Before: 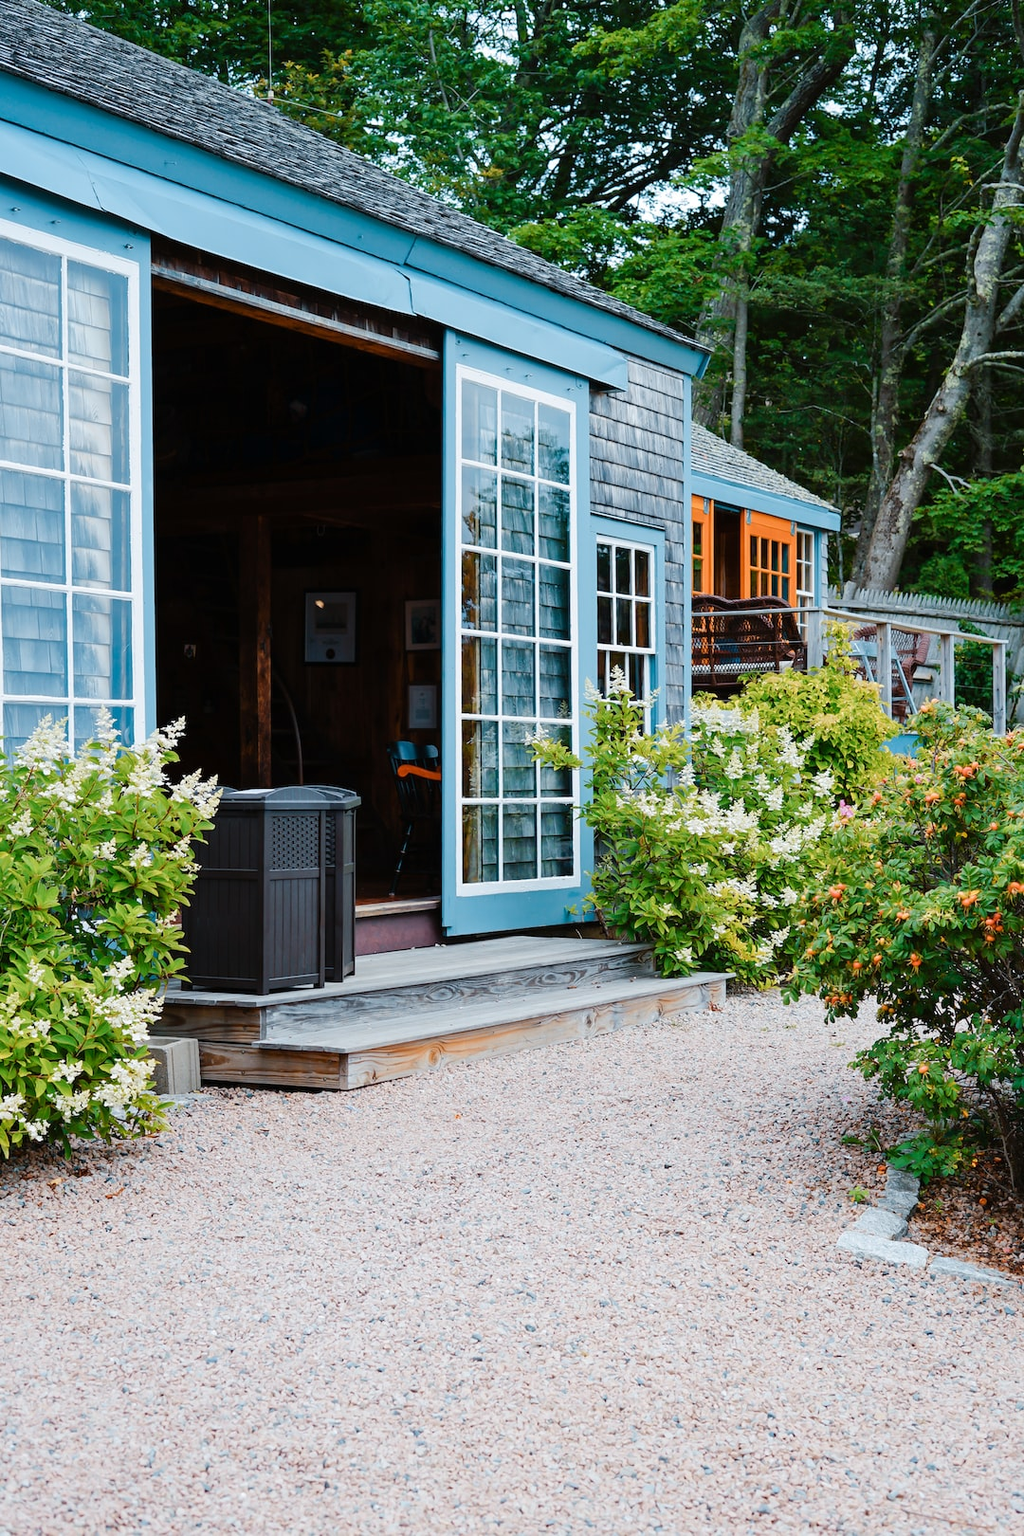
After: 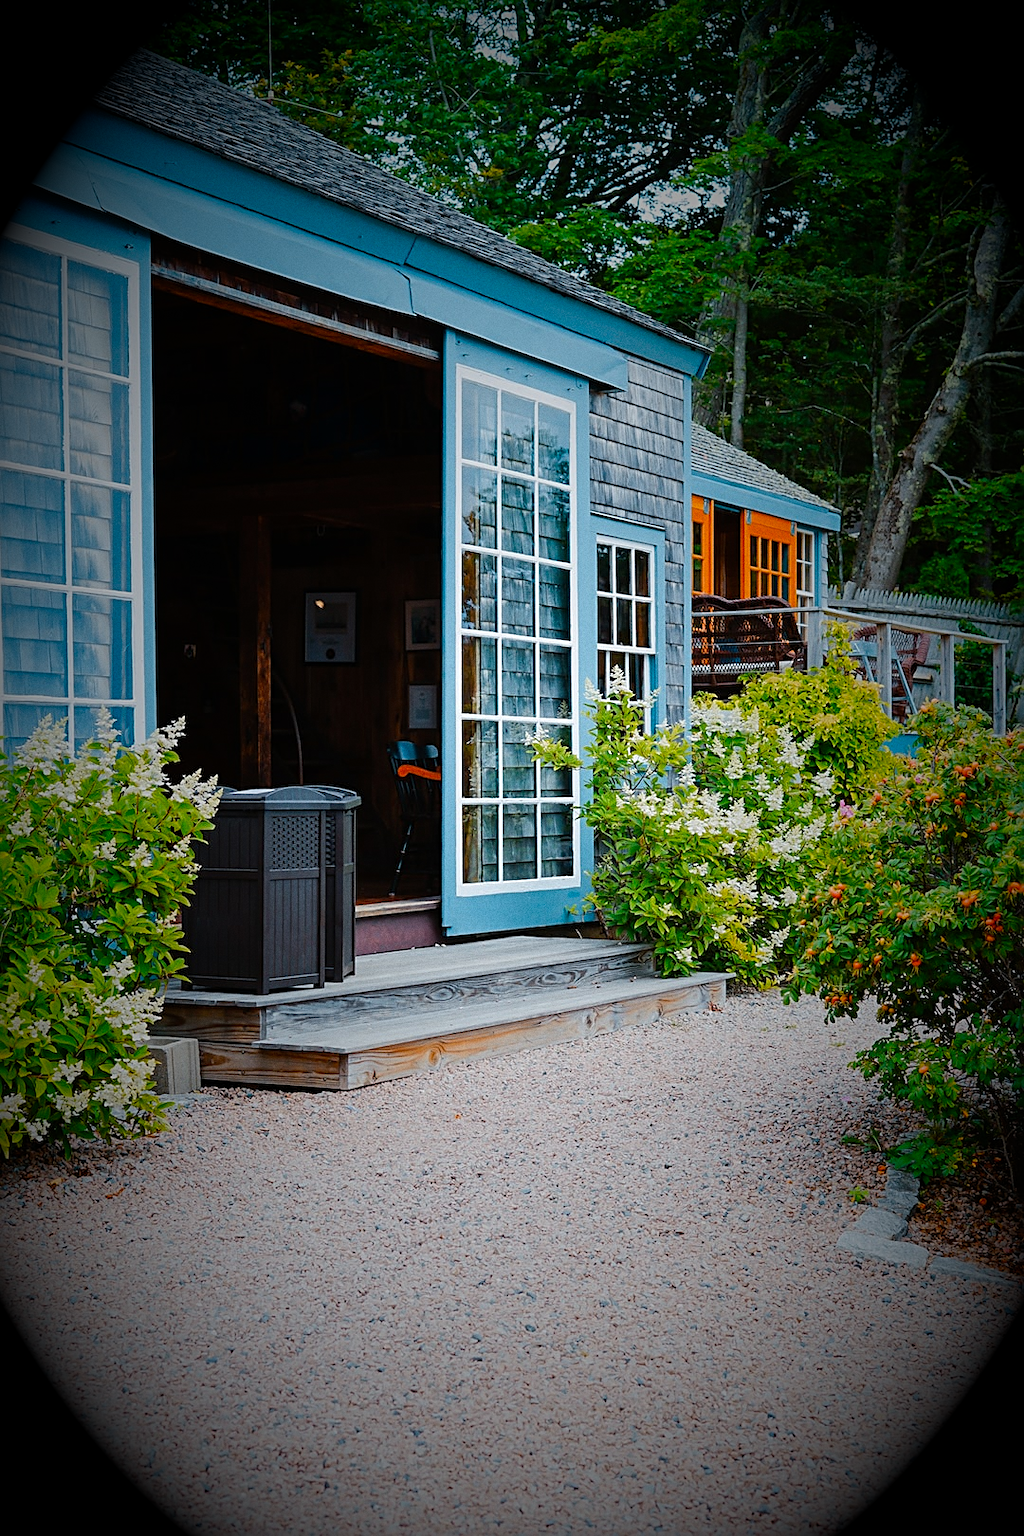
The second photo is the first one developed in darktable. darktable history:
vibrance: vibrance 67%
sharpen: on, module defaults
vignetting: fall-off start 15.9%, fall-off radius 100%, brightness -1, saturation 0.5, width/height ratio 0.719
grain: coarseness 0.09 ISO
